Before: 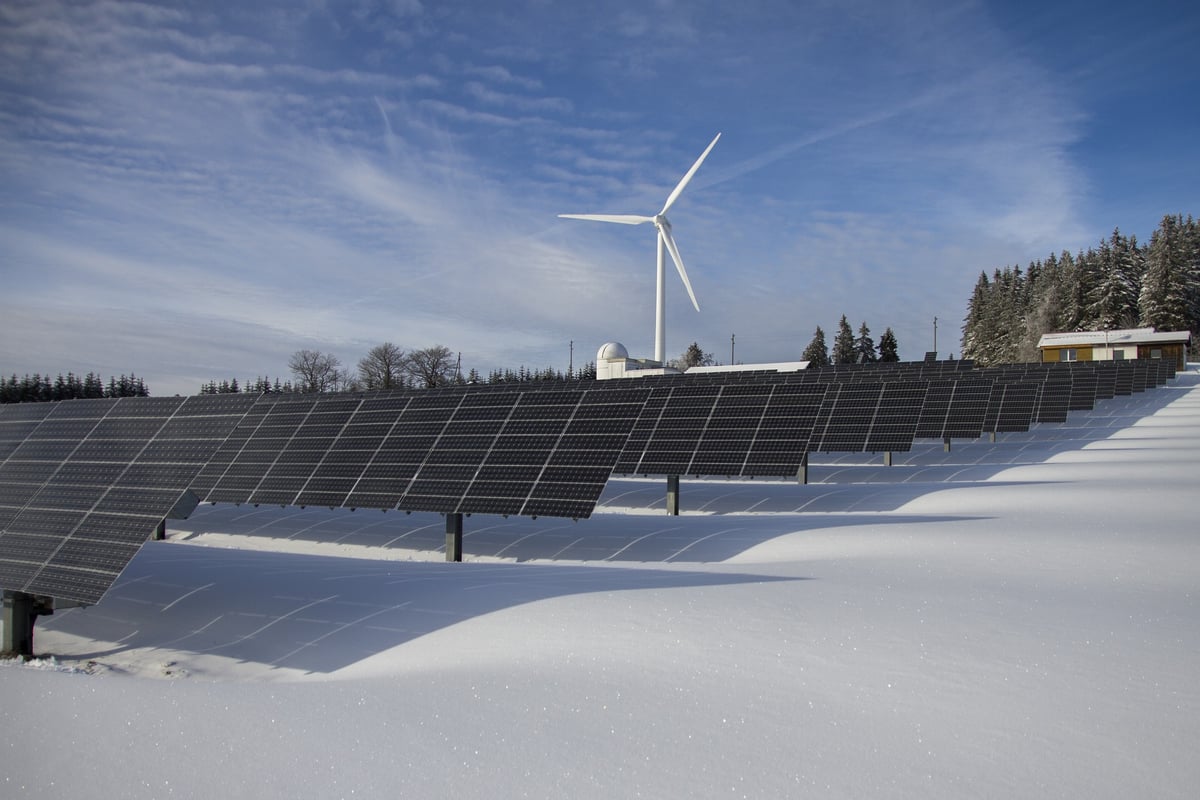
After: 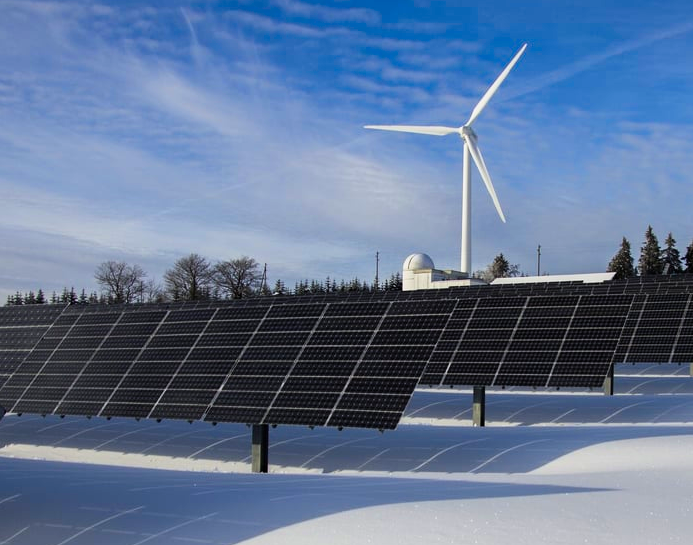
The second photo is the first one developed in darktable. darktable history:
filmic rgb: black relative exposure -12 EV, white relative exposure 2.8 EV, threshold 3 EV, target black luminance 0%, hardness 8.06, latitude 70.41%, contrast 1.14, highlights saturation mix 10%, shadows ↔ highlights balance -0.388%, color science v4 (2020), iterations of high-quality reconstruction 10, contrast in shadows soft, contrast in highlights soft, enable highlight reconstruction true
crop: left 16.202%, top 11.208%, right 26.045%, bottom 20.557%
contrast brightness saturation: contrast 0.09, saturation 0.28
